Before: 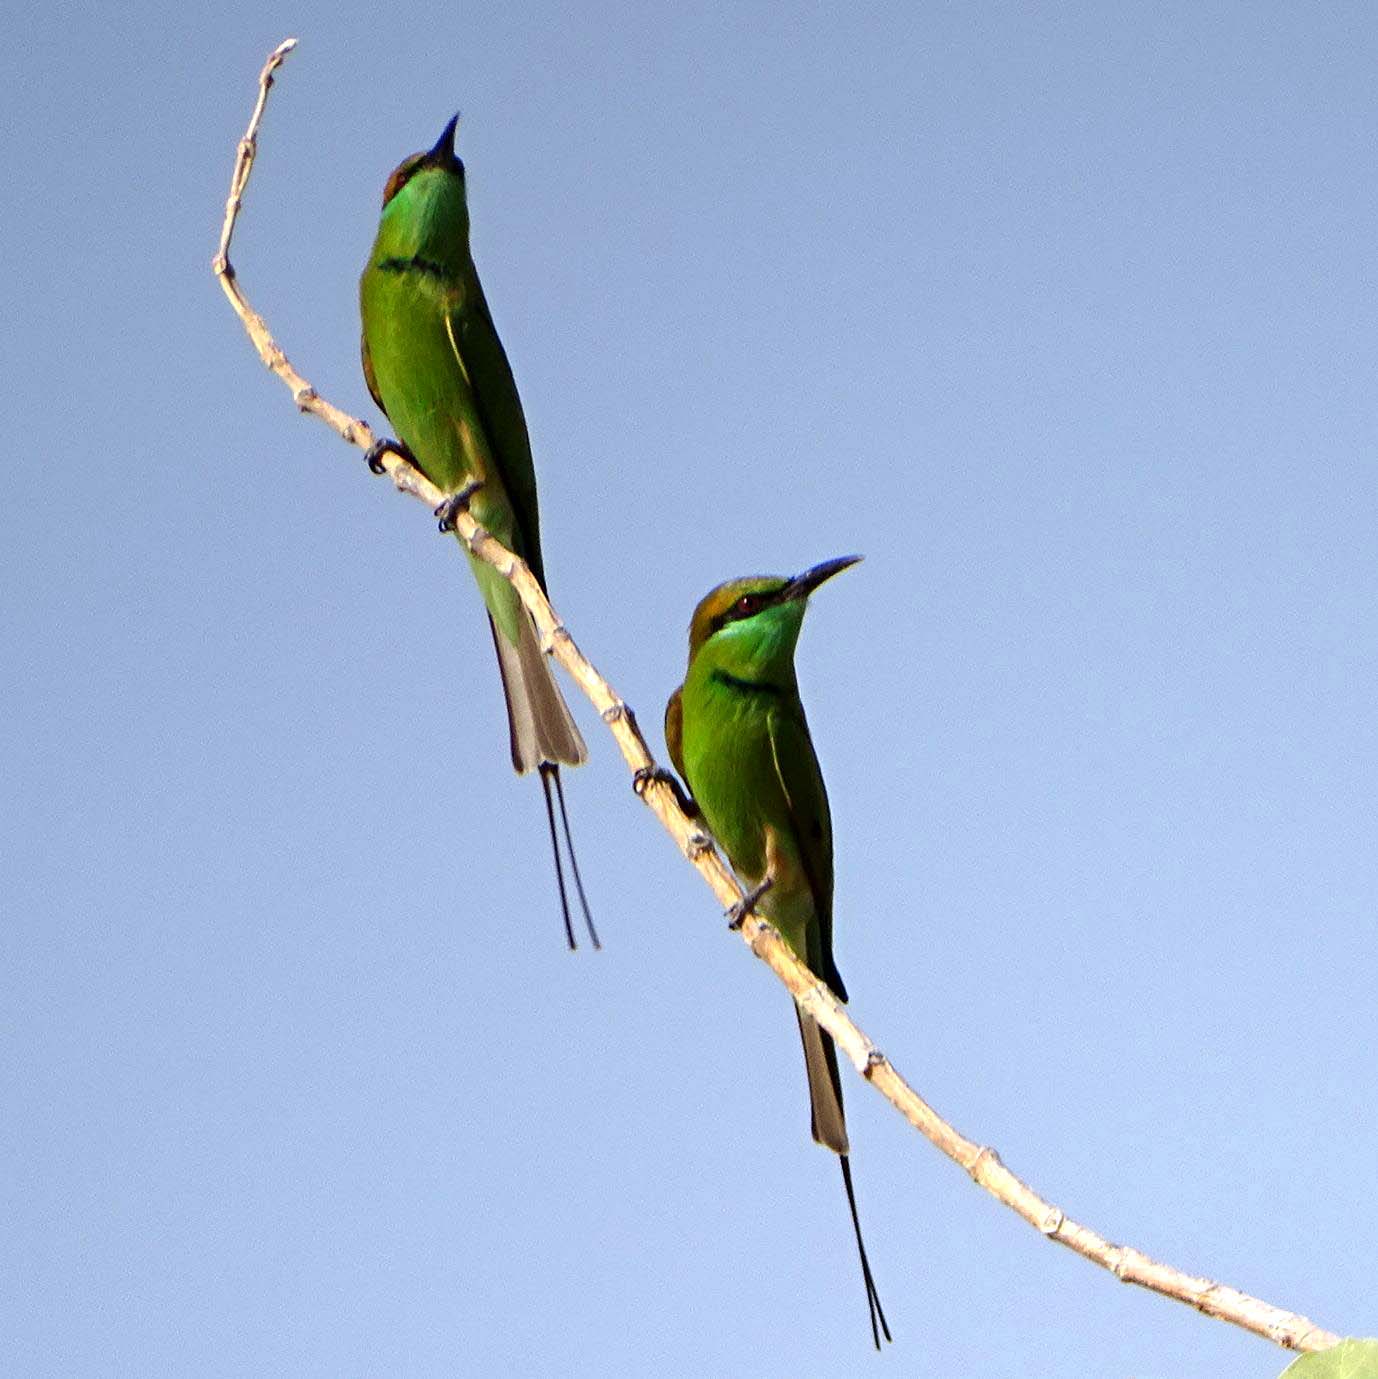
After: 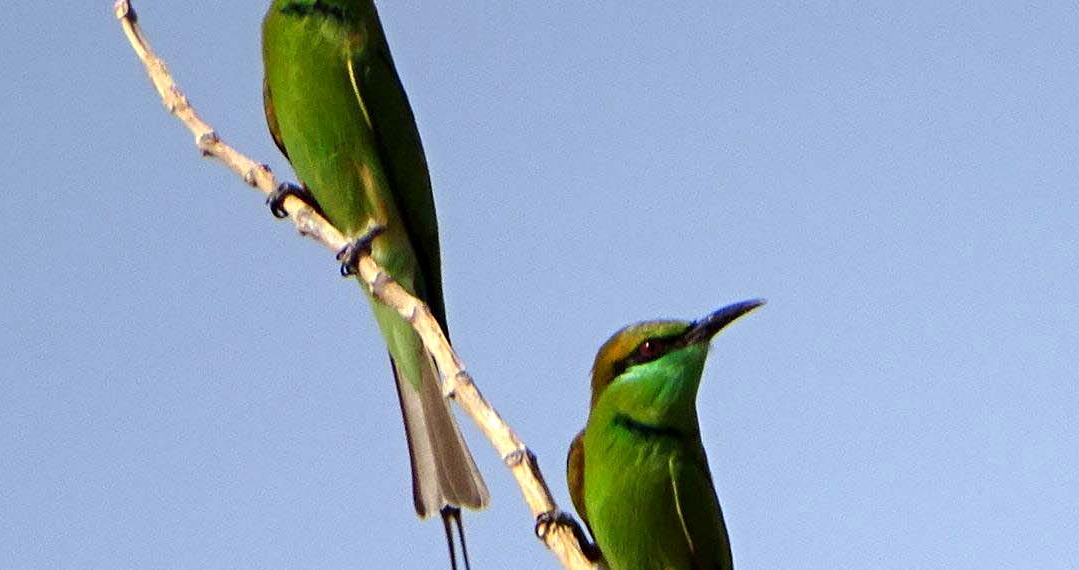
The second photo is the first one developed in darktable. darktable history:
crop: left 7.148%, top 18.577%, right 14.489%, bottom 40.062%
